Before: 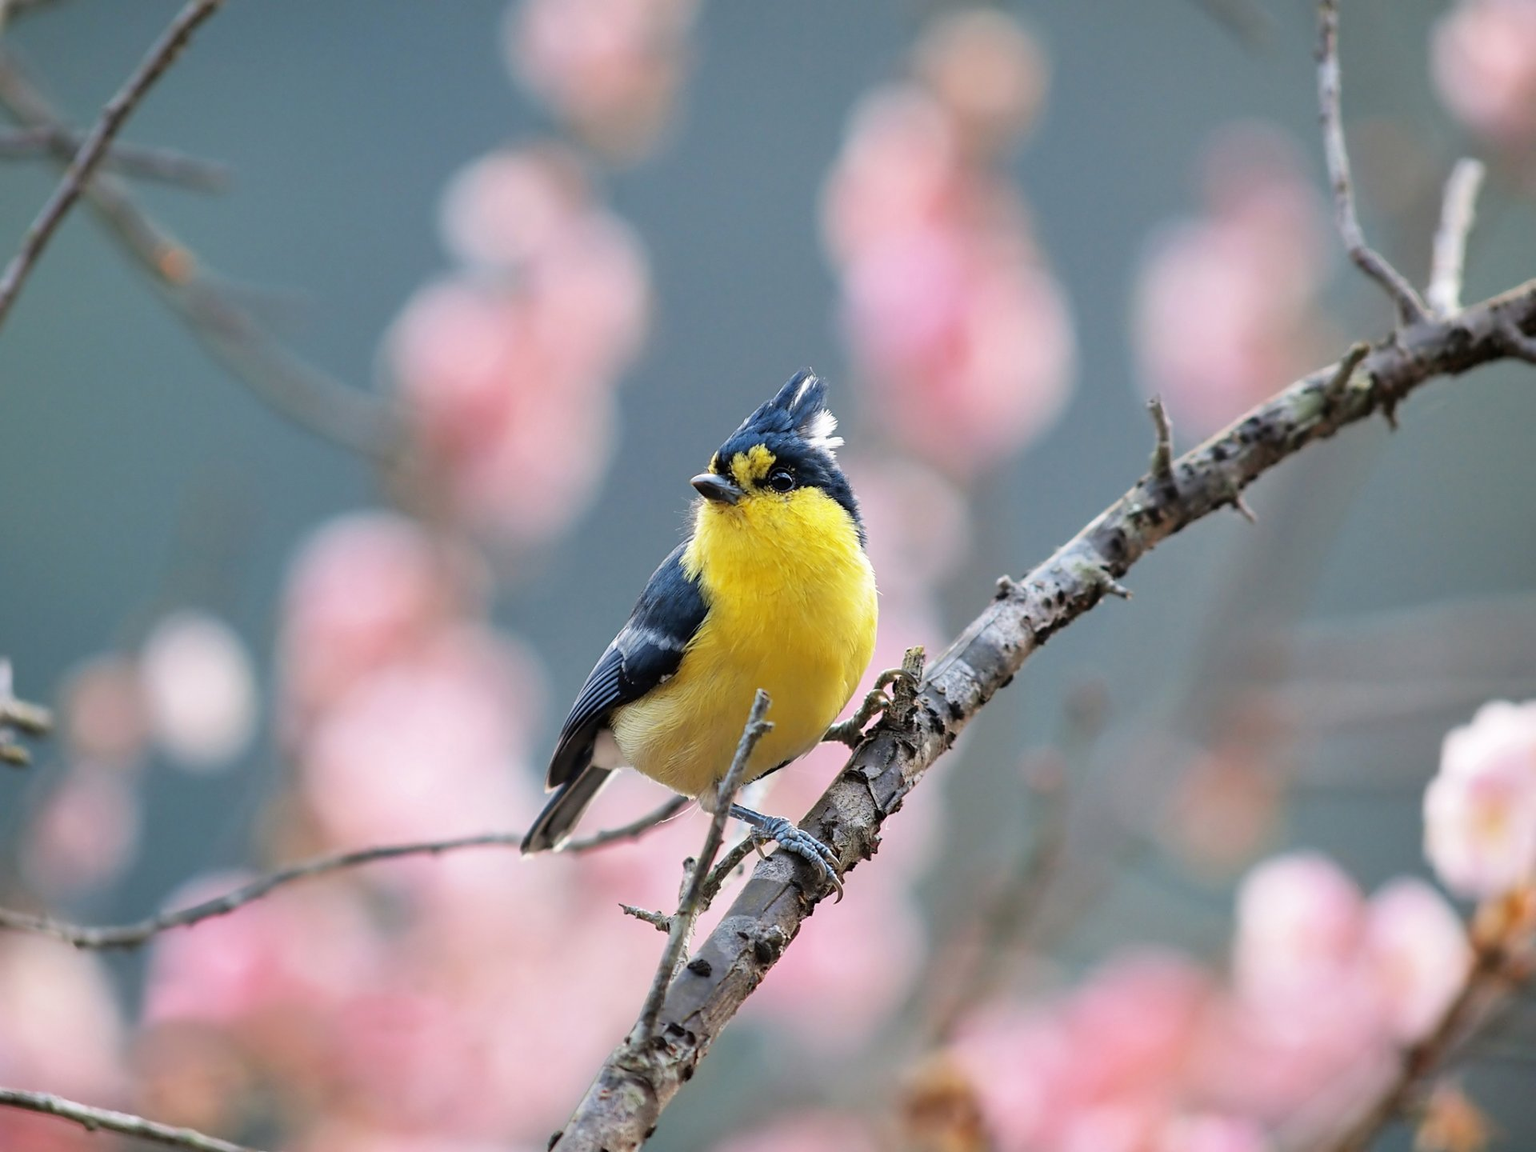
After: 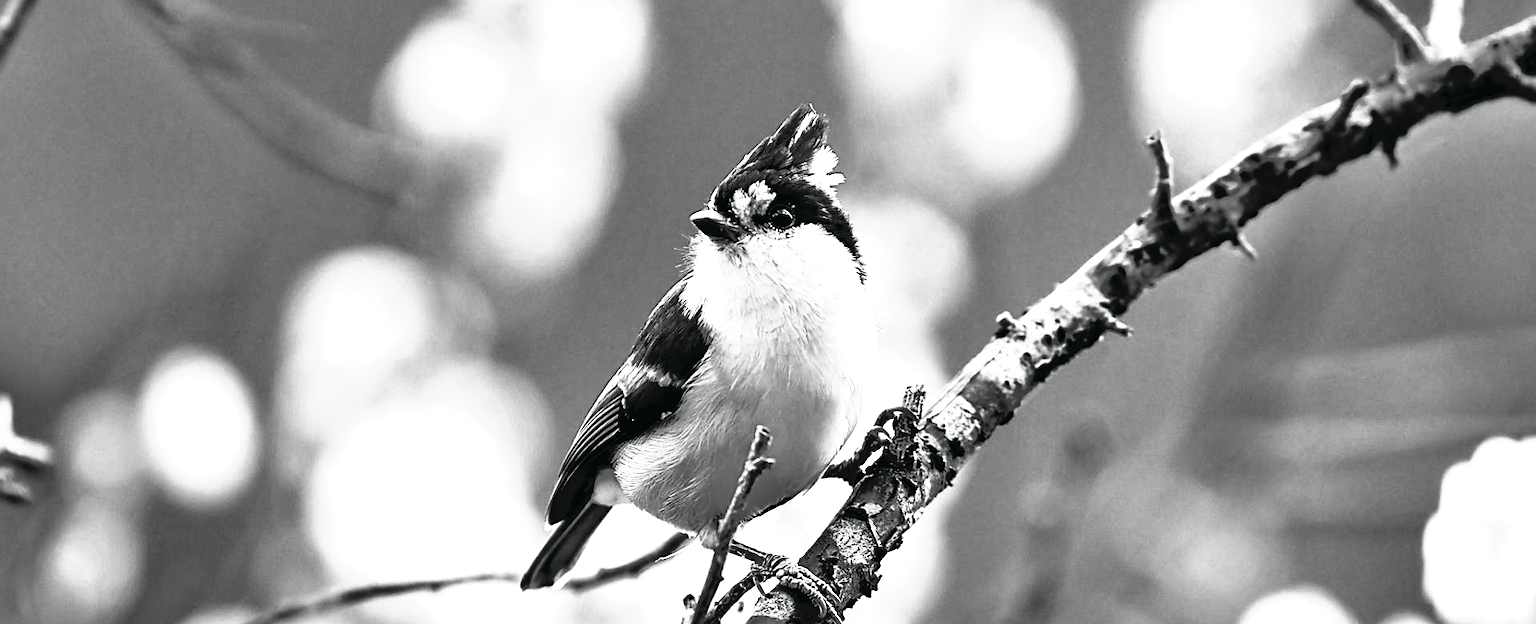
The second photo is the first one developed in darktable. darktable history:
contrast brightness saturation: contrast -0.035, brightness -0.579, saturation -0.997
crop and rotate: top 22.881%, bottom 22.864%
tone curve: curves: ch0 [(0, 0.018) (0.162, 0.128) (0.434, 0.478) (0.667, 0.785) (0.819, 0.943) (1, 0.991)]; ch1 [(0, 0) (0.402, 0.36) (0.476, 0.449) (0.506, 0.505) (0.523, 0.518) (0.579, 0.626) (0.641, 0.668) (0.693, 0.745) (0.861, 0.934) (1, 1)]; ch2 [(0, 0) (0.424, 0.388) (0.483, 0.472) (0.503, 0.505) (0.521, 0.519) (0.547, 0.581) (0.582, 0.648) (0.699, 0.759) (0.997, 0.858)], color space Lab, independent channels, preserve colors none
color balance rgb: perceptual saturation grading › global saturation 24.875%, perceptual saturation grading › highlights -50.075%, perceptual saturation grading › shadows 31.178%, global vibrance 0.485%
contrast equalizer: octaves 7, y [[0.526, 0.53, 0.532, 0.532, 0.53, 0.525], [0.5 ×6], [0.5 ×6], [0 ×6], [0 ×6]]
tone equalizer: -7 EV -0.656 EV, -6 EV 0.982 EV, -5 EV -0.484 EV, -4 EV 0.426 EV, -3 EV 0.443 EV, -2 EV 0.159 EV, -1 EV -0.14 EV, +0 EV -0.416 EV
exposure: exposure 1.497 EV, compensate highlight preservation false
sharpen: radius 2.199, amount 0.385, threshold 0.08
